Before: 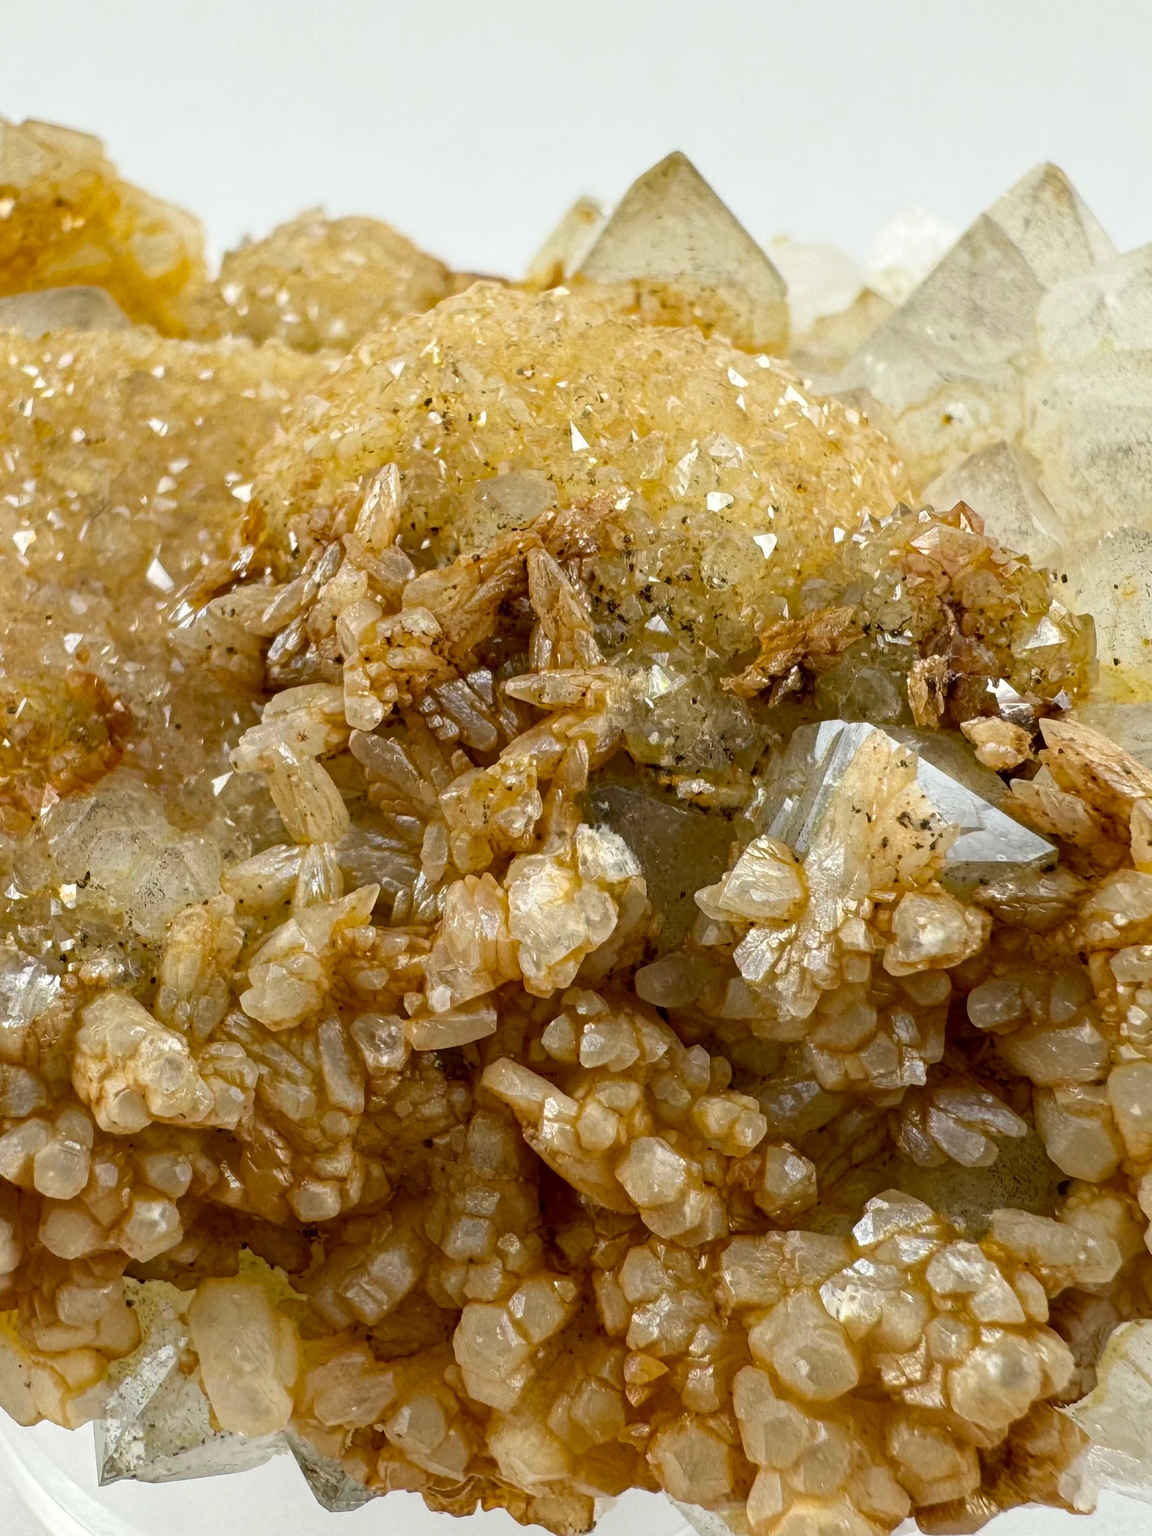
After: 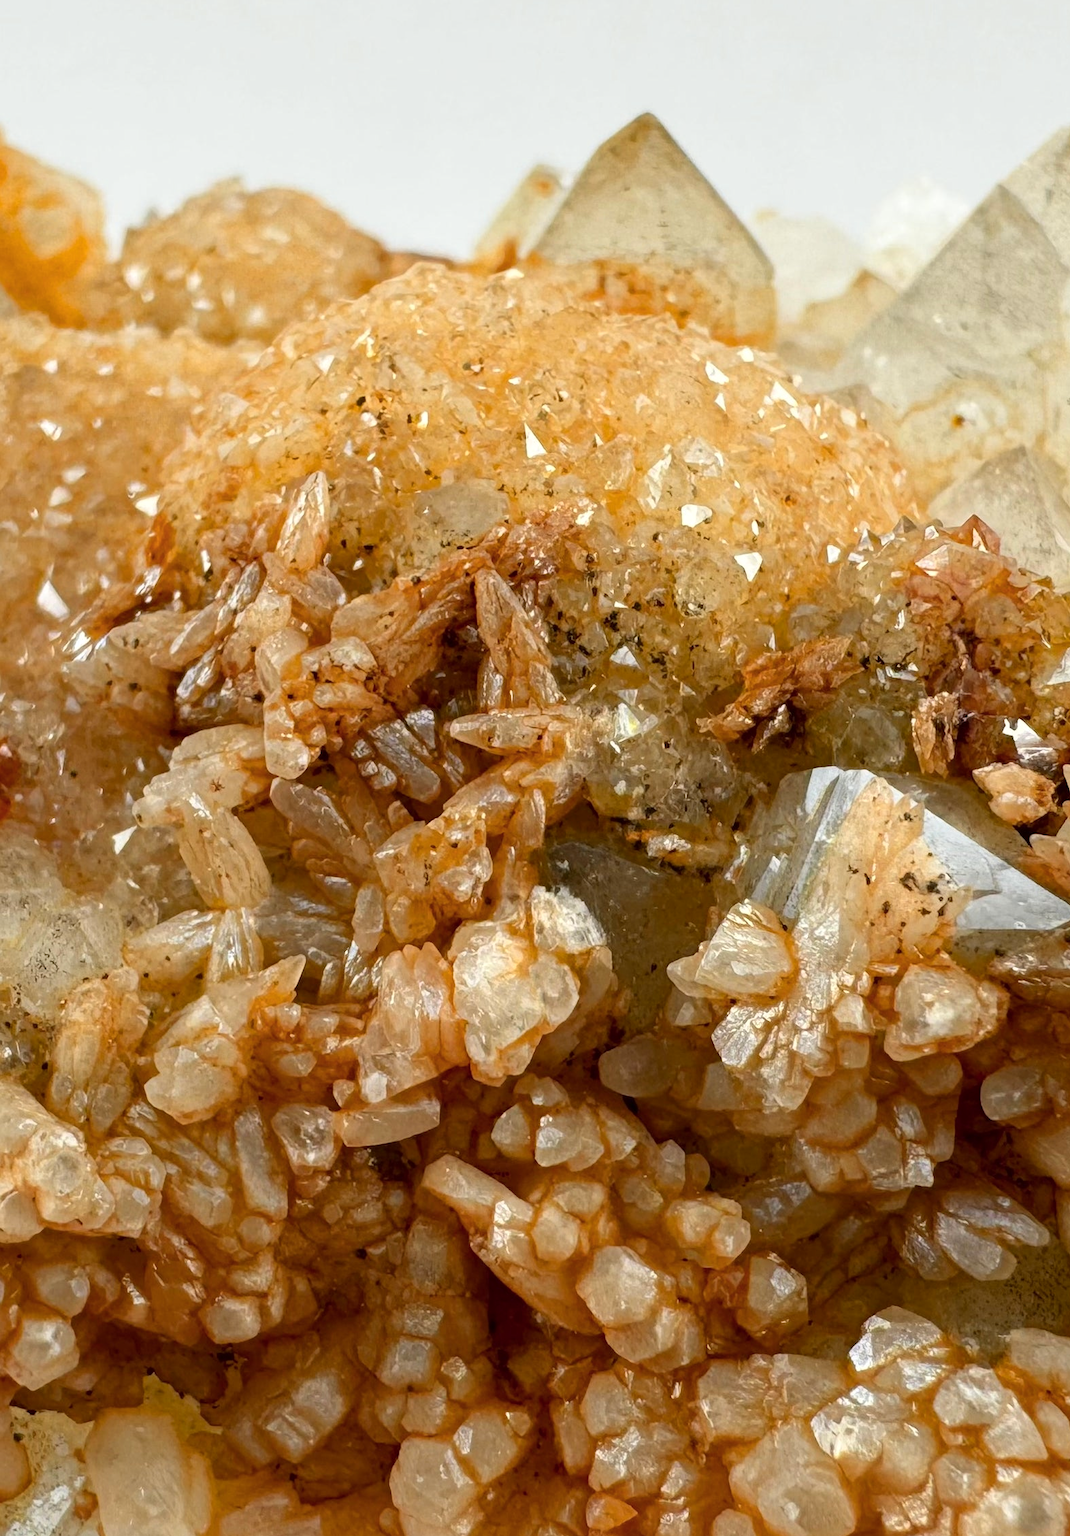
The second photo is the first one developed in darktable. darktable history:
crop: left 9.929%, top 3.475%, right 9.188%, bottom 9.529%
color zones: curves: ch1 [(0.309, 0.524) (0.41, 0.329) (0.508, 0.509)]; ch2 [(0.25, 0.457) (0.75, 0.5)]
tone equalizer: on, module defaults
